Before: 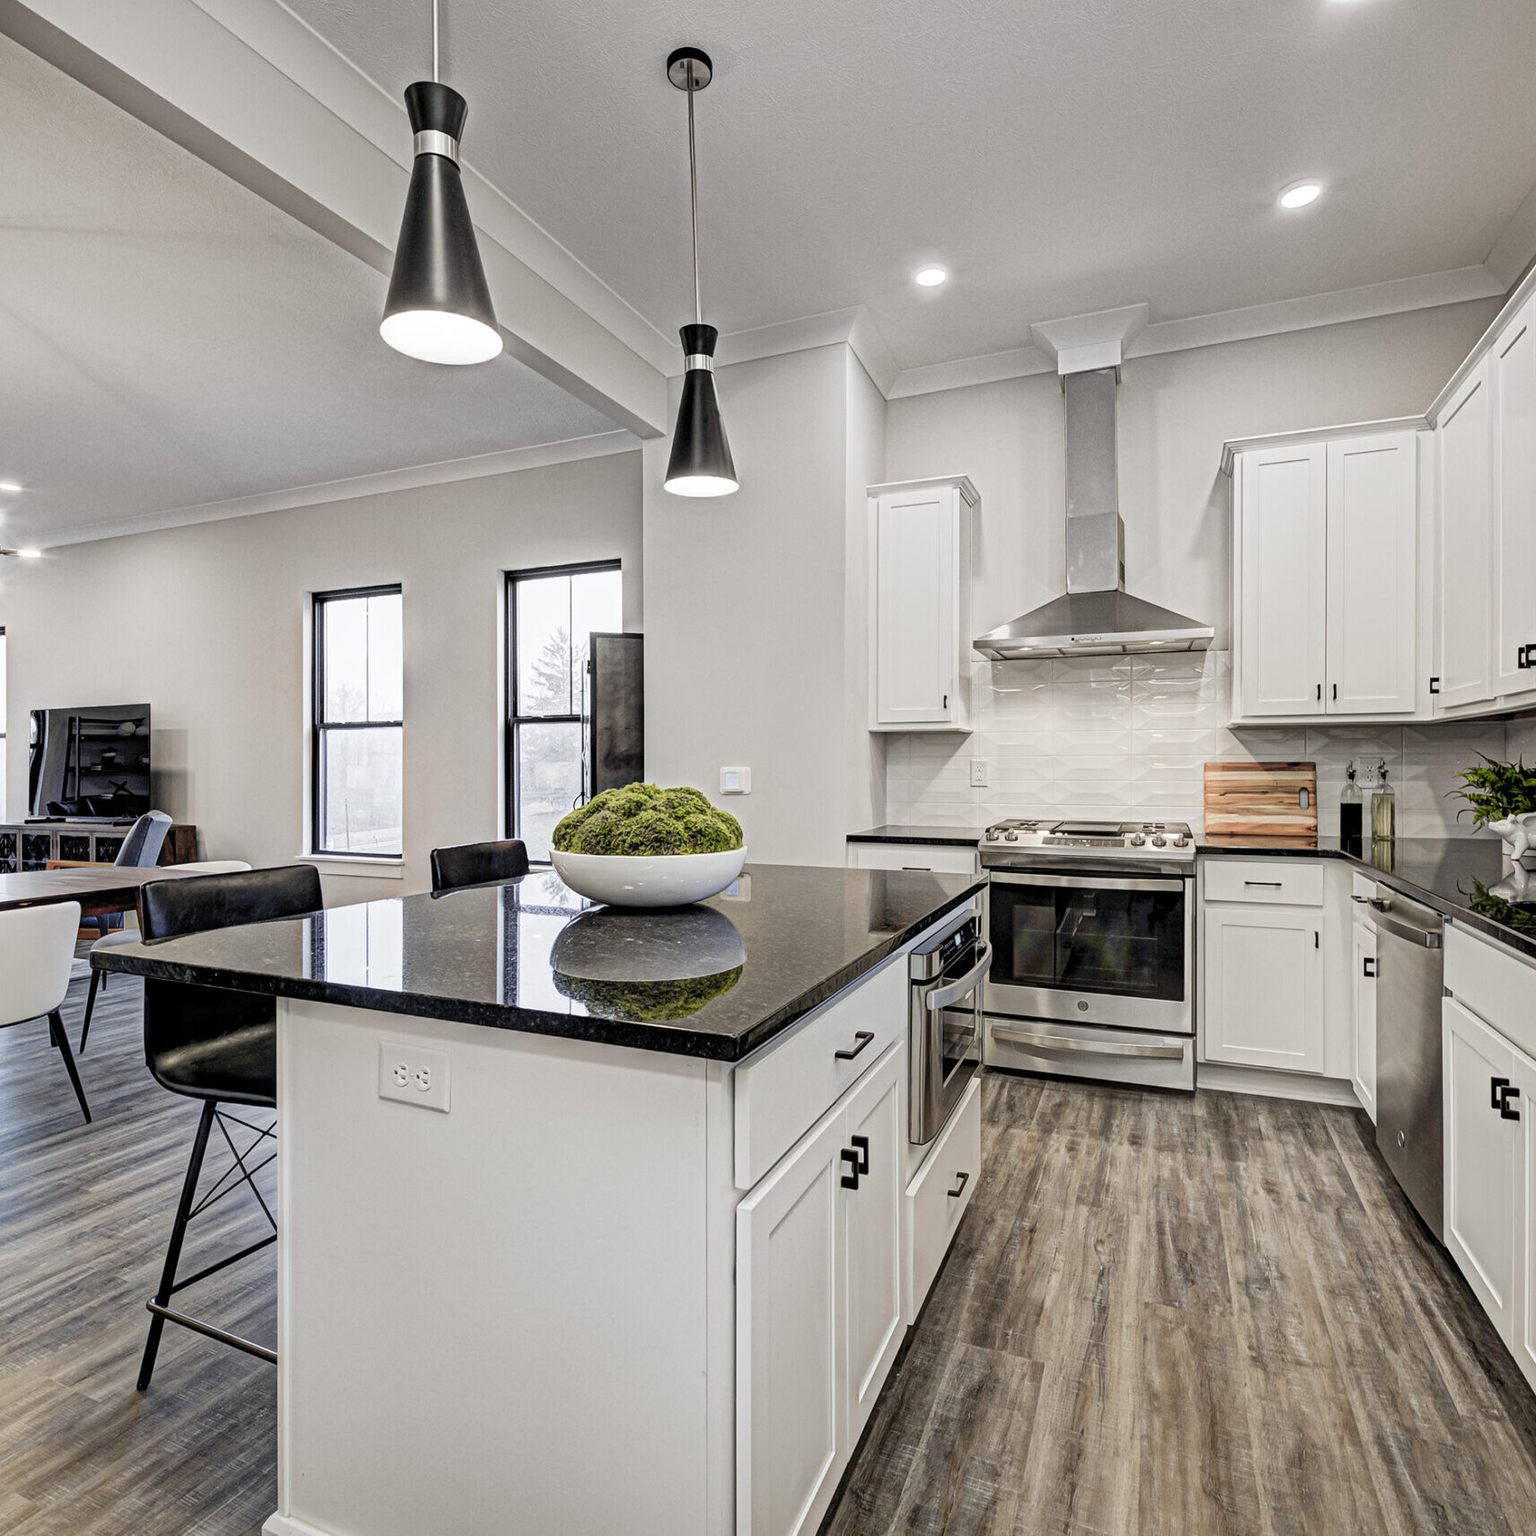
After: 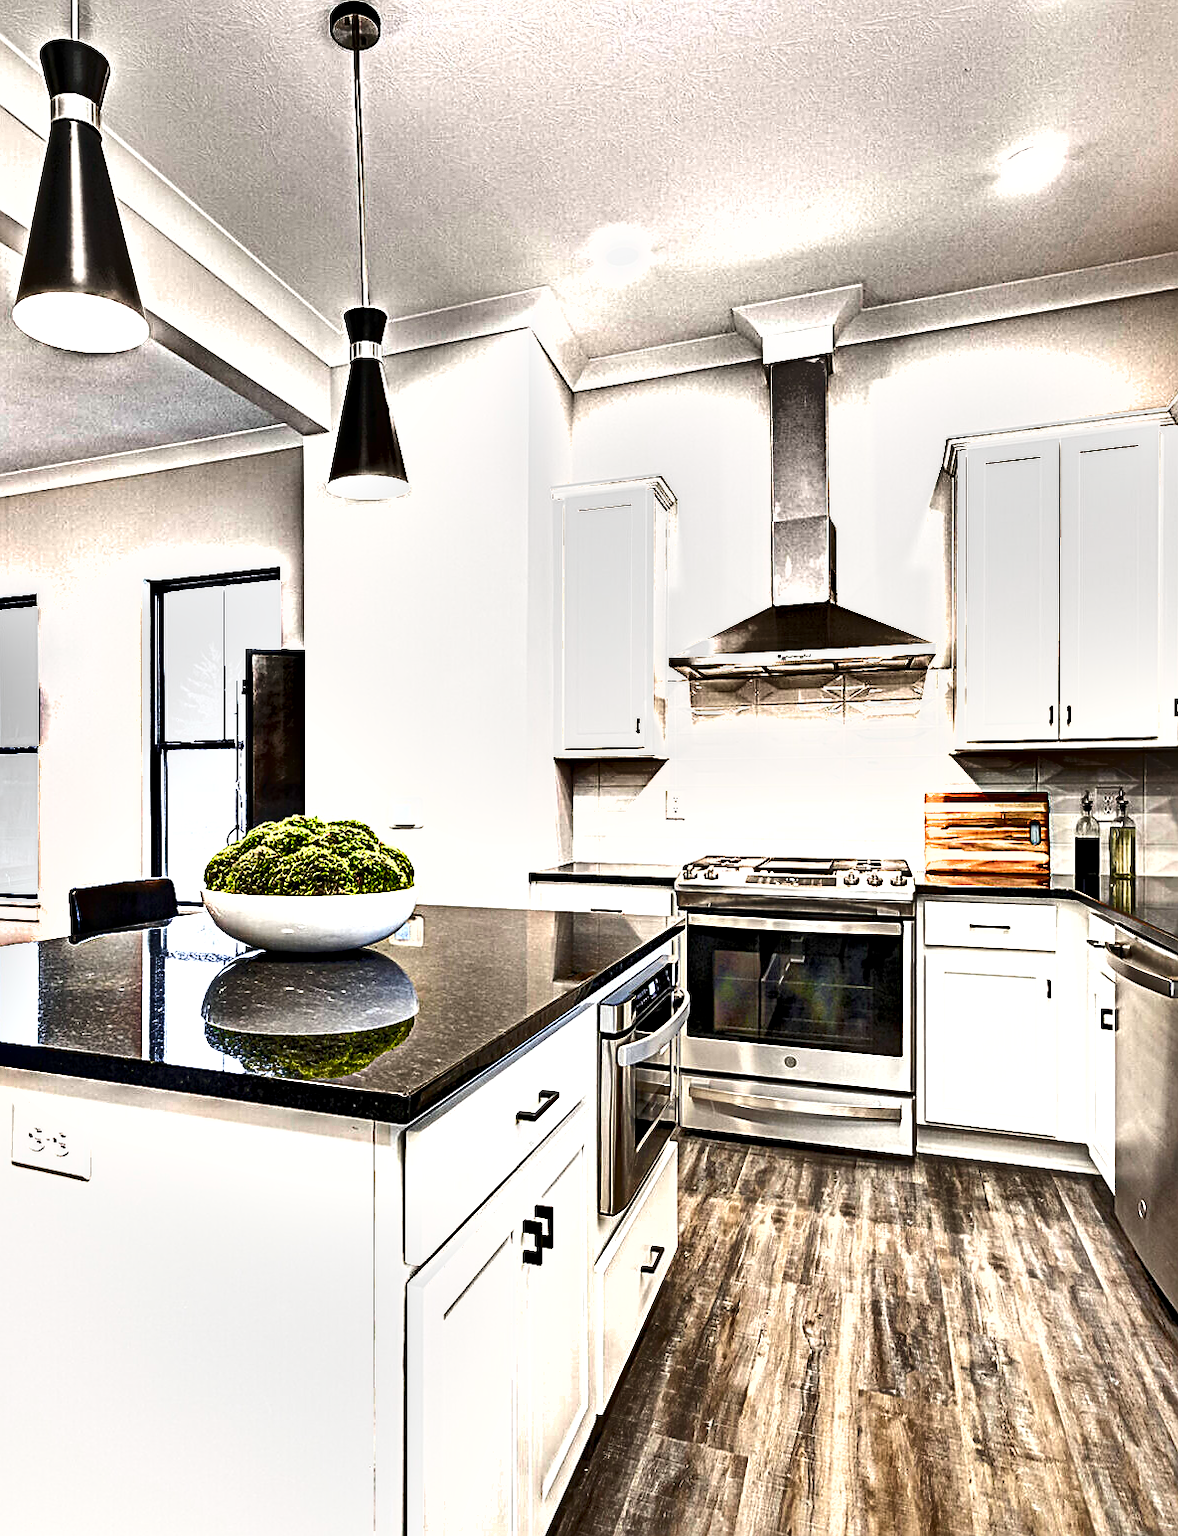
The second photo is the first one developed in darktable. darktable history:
shadows and highlights: white point adjustment -3.61, highlights -63.47, soften with gaussian
sharpen: on, module defaults
exposure: black level correction 0.001, exposure 1.399 EV, compensate highlight preservation false
crop and rotate: left 23.995%, top 3.022%, right 6.629%, bottom 6.561%
